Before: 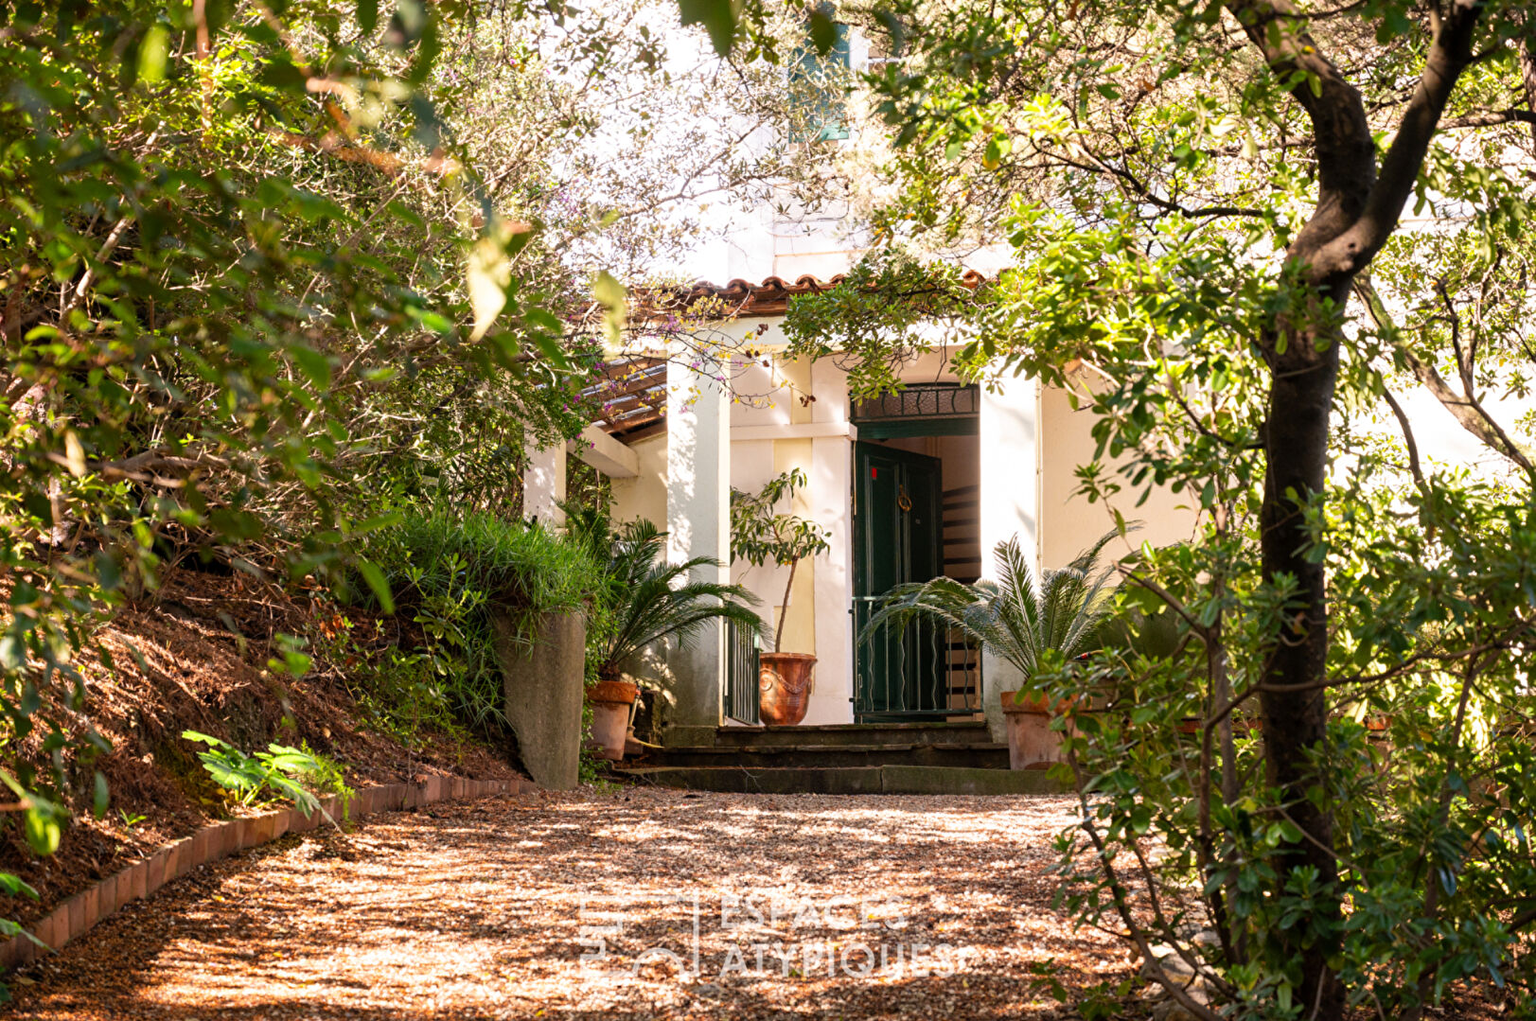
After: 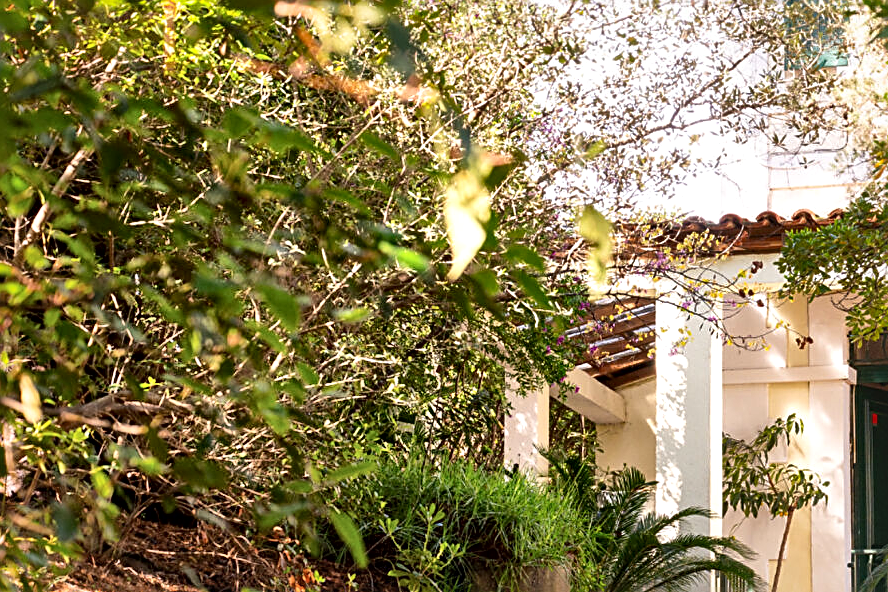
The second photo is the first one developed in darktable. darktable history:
contrast brightness saturation: contrast -0.1, brightness 0.05, saturation 0.08
sharpen: on, module defaults
local contrast: mode bilateral grid, contrast 44, coarseness 69, detail 214%, midtone range 0.2
crop and rotate: left 3.047%, top 7.509%, right 42.236%, bottom 37.598%
